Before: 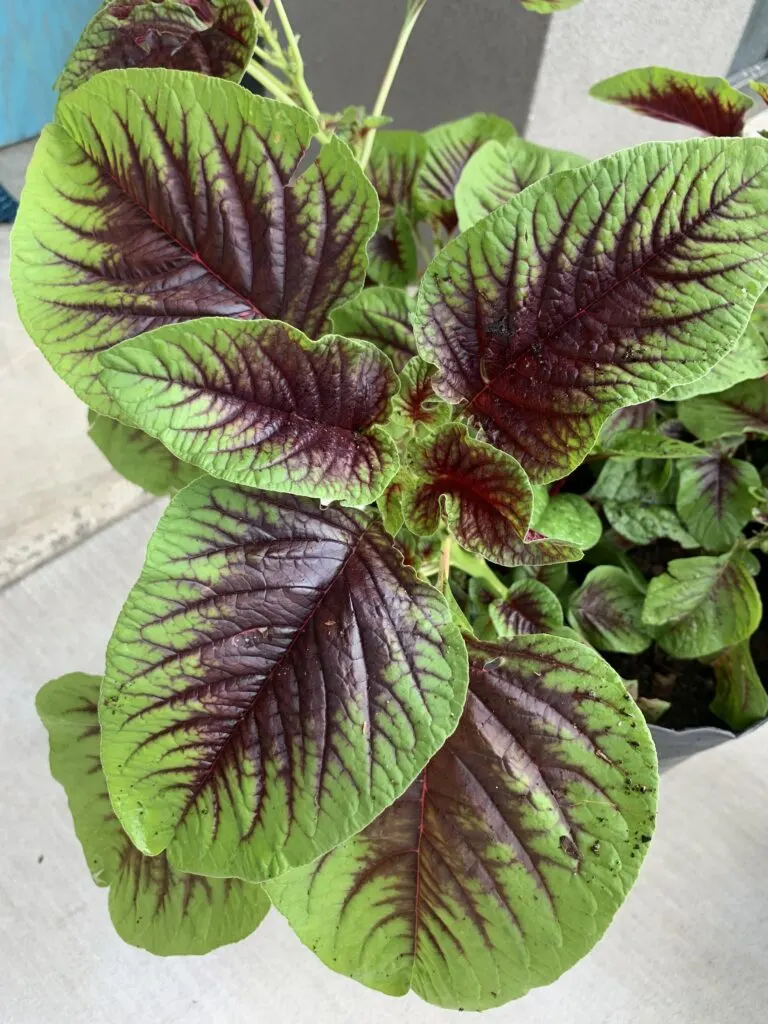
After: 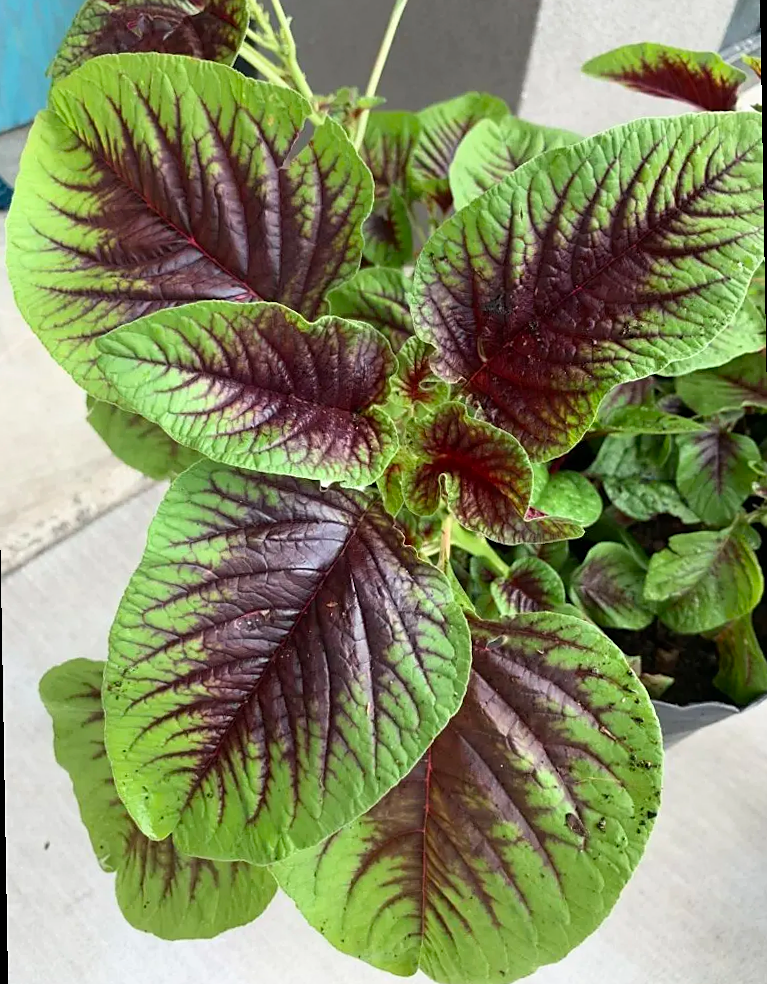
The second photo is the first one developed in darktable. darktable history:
rotate and perspective: rotation -1°, crop left 0.011, crop right 0.989, crop top 0.025, crop bottom 0.975
shadows and highlights: shadows 0, highlights 40
sharpen: radius 1.559, amount 0.373, threshold 1.271
